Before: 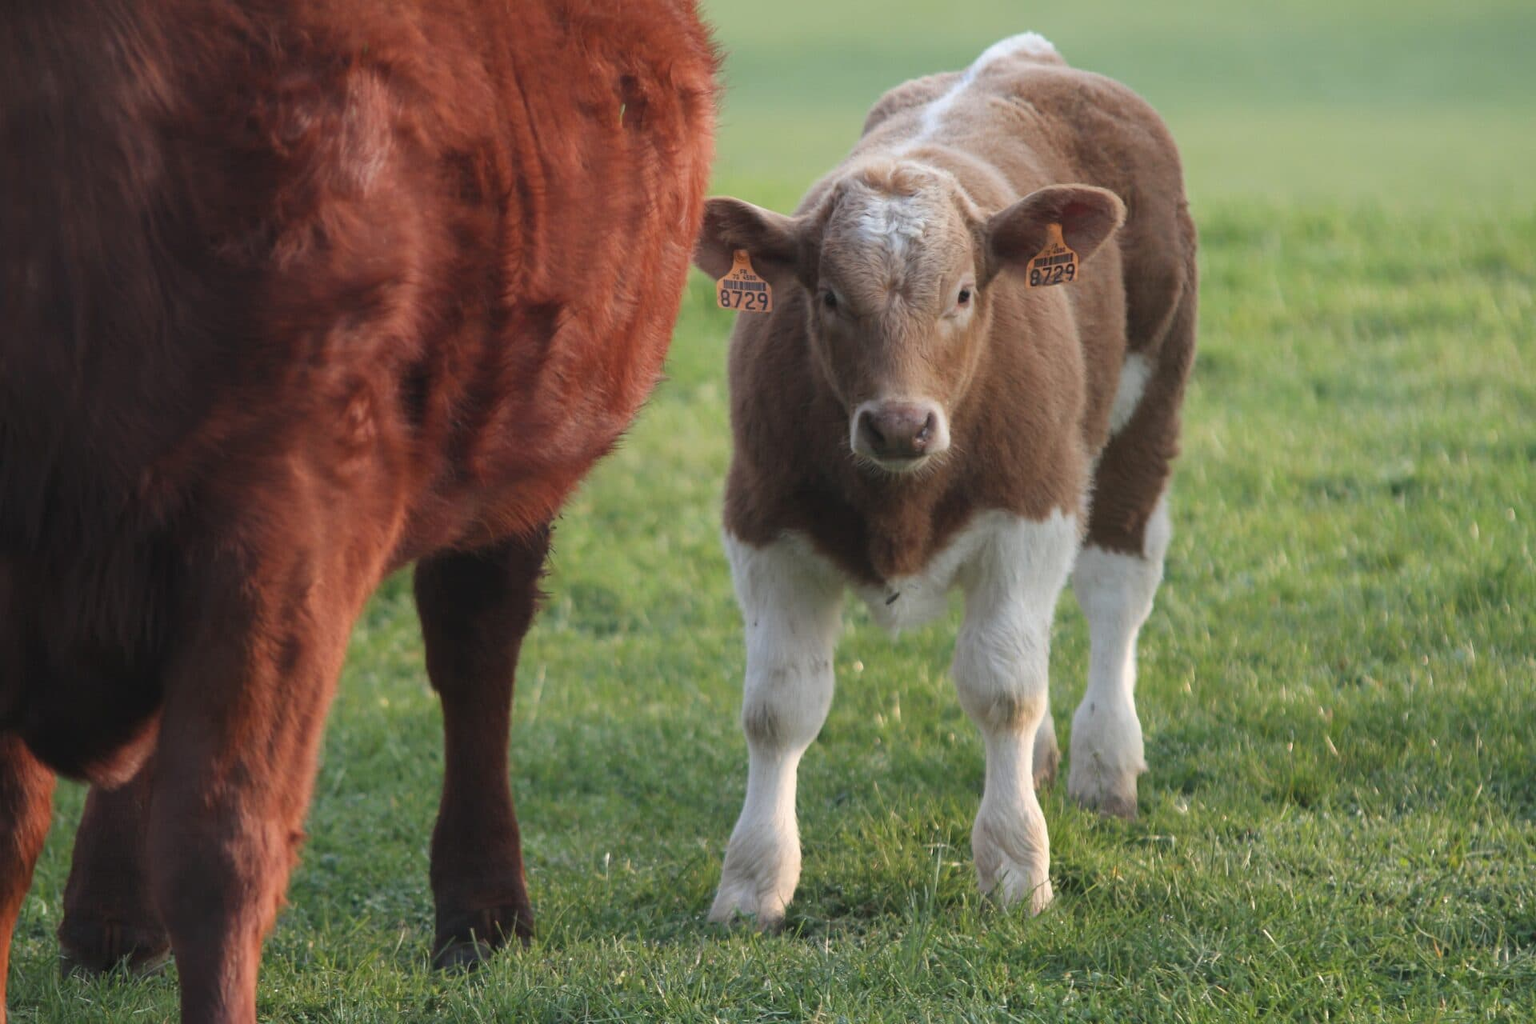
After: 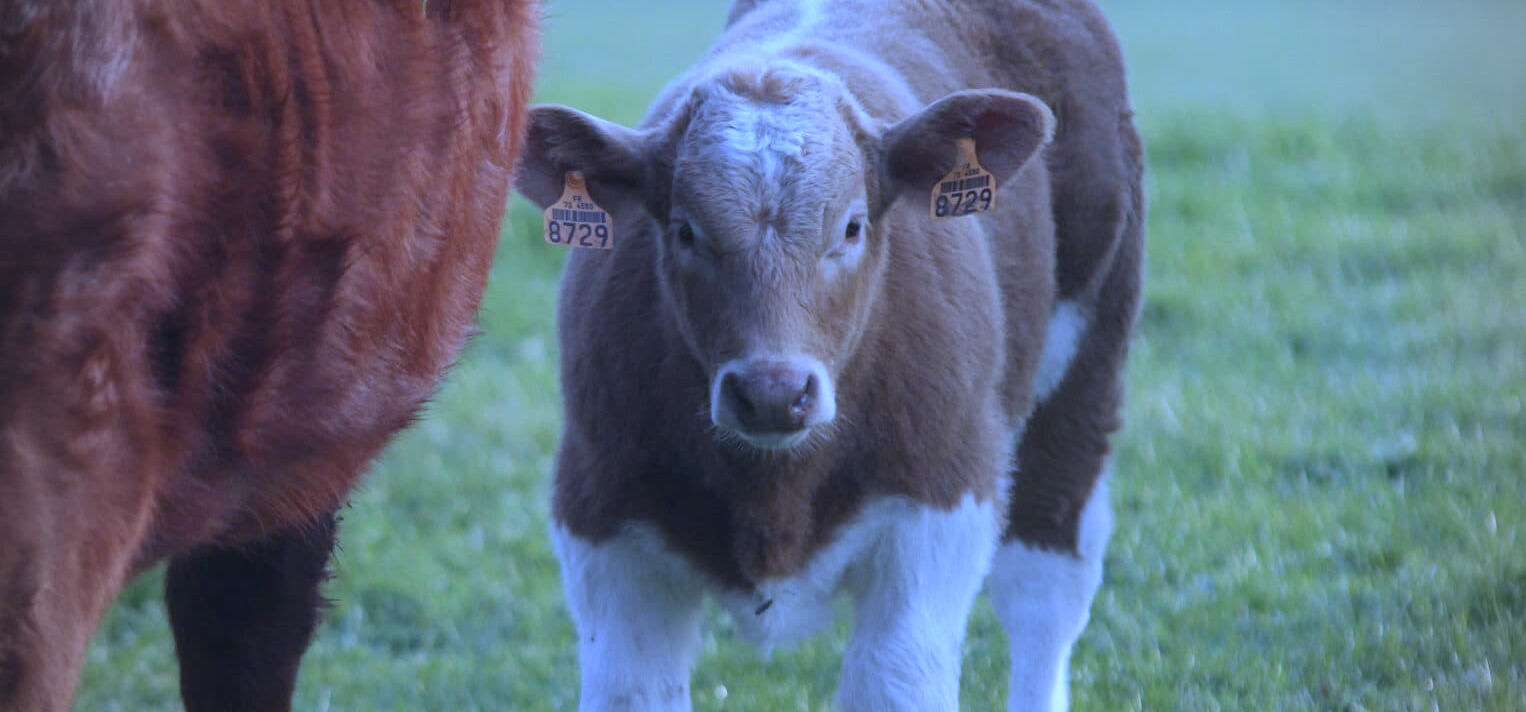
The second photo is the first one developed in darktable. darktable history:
vignetting: fall-off radius 45%, brightness -0.33
white balance: red 0.766, blue 1.537
crop: left 18.38%, top 11.092%, right 2.134%, bottom 33.217%
